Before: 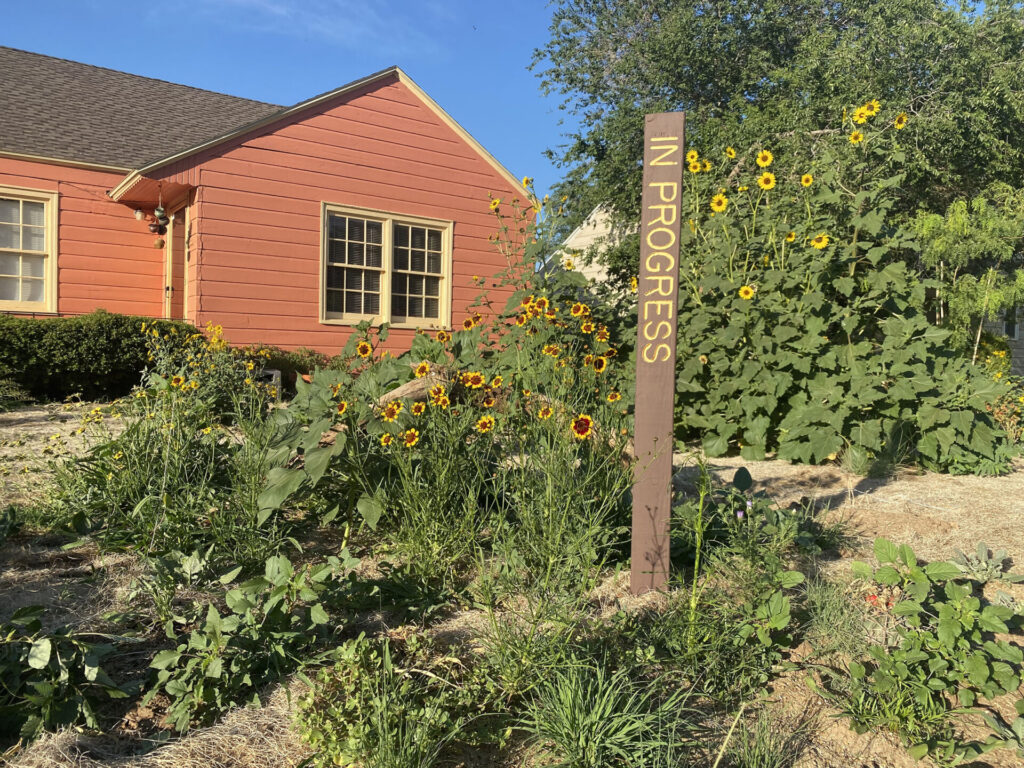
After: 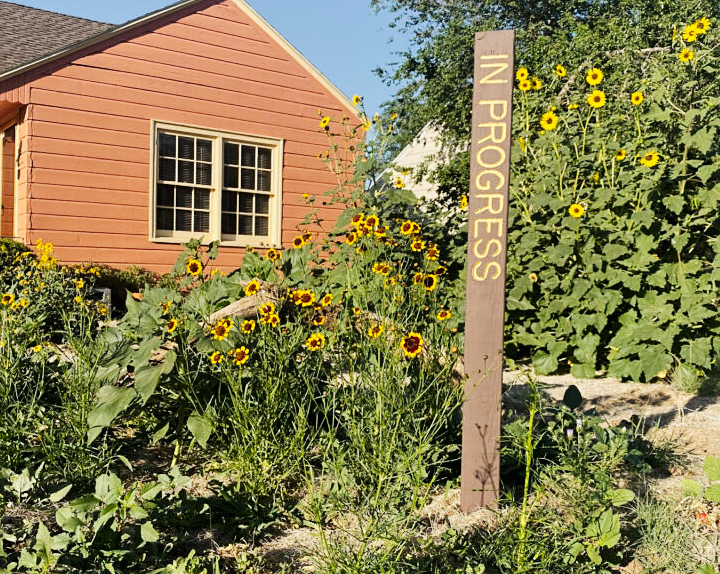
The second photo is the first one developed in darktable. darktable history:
crop and rotate: left 16.659%, top 10.732%, right 13.009%, bottom 14.521%
contrast brightness saturation: contrast 0.072, brightness 0.079, saturation 0.179
sharpen: amount 0.201
tone curve: curves: ch0 [(0, 0.039) (0.113, 0.081) (0.204, 0.204) (0.498, 0.608) (0.709, 0.819) (0.984, 0.961)]; ch1 [(0, 0) (0.172, 0.123) (0.317, 0.272) (0.414, 0.382) (0.476, 0.479) (0.505, 0.501) (0.528, 0.54) (0.618, 0.647) (0.709, 0.764) (1, 1)]; ch2 [(0, 0) (0.411, 0.424) (0.492, 0.502) (0.521, 0.513) (0.537, 0.57) (0.686, 0.638) (1, 1)], preserve colors none
levels: levels [0, 0.618, 1]
exposure: black level correction 0, exposure 0.301 EV, compensate highlight preservation false
